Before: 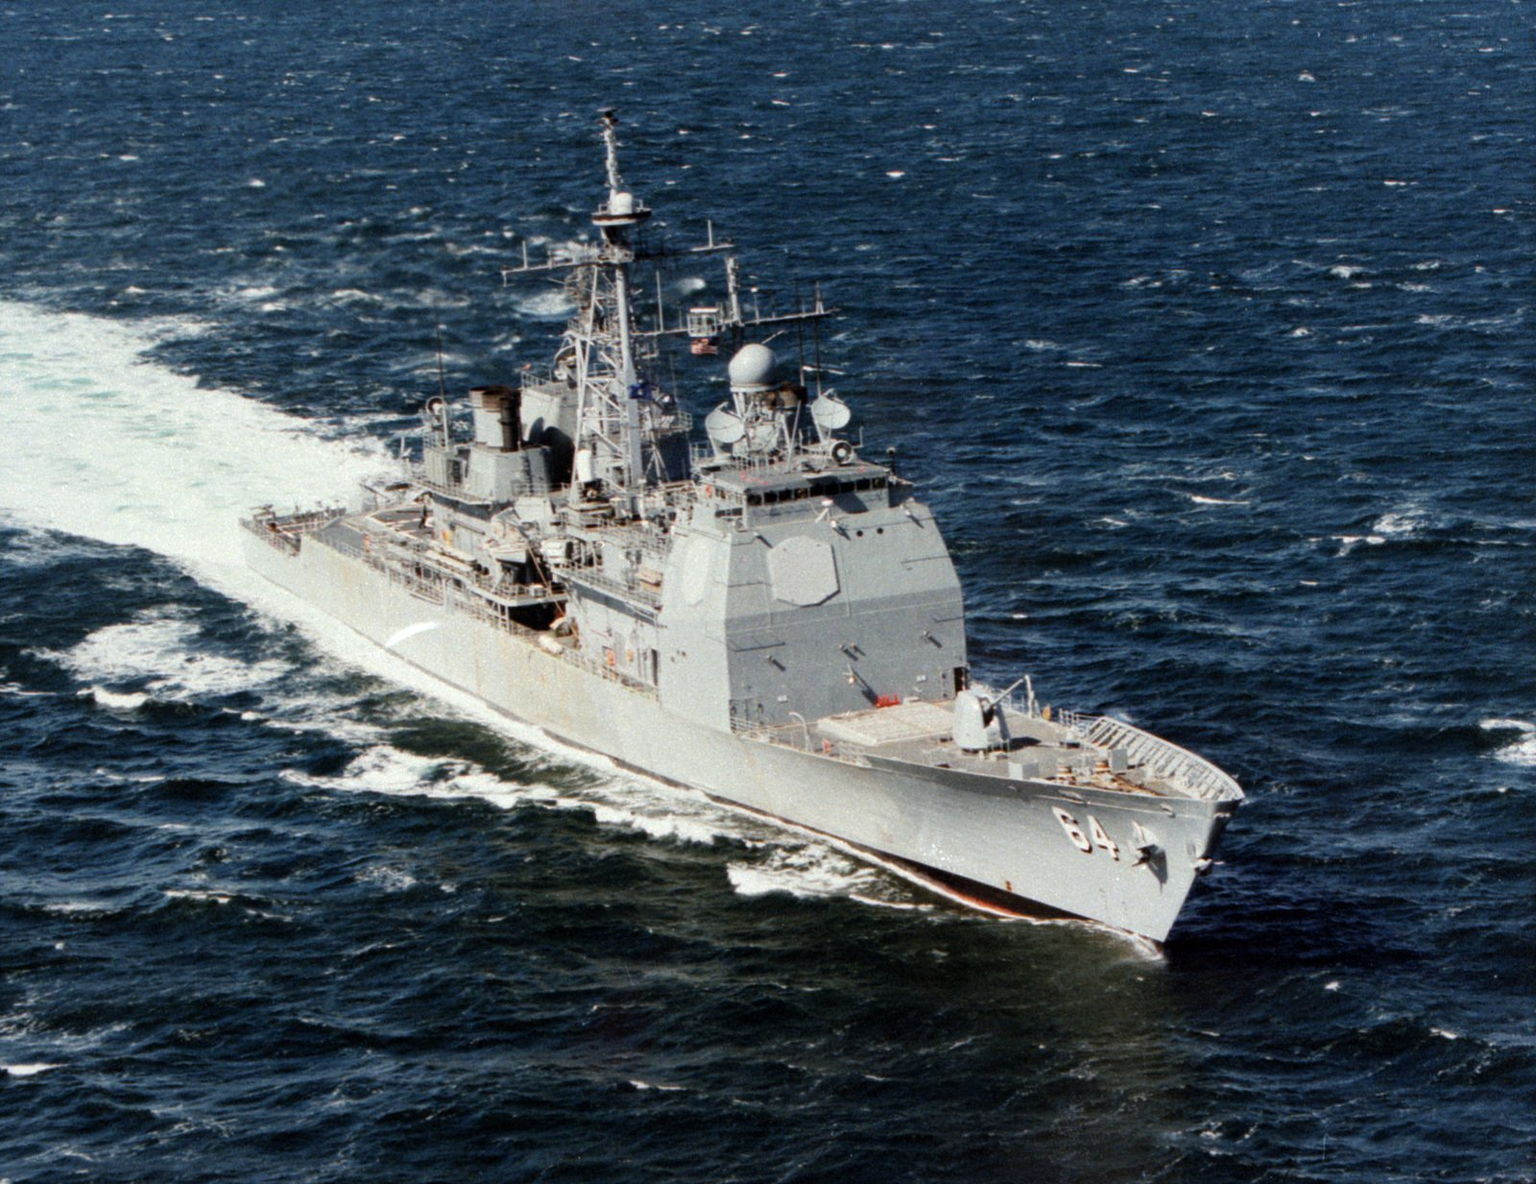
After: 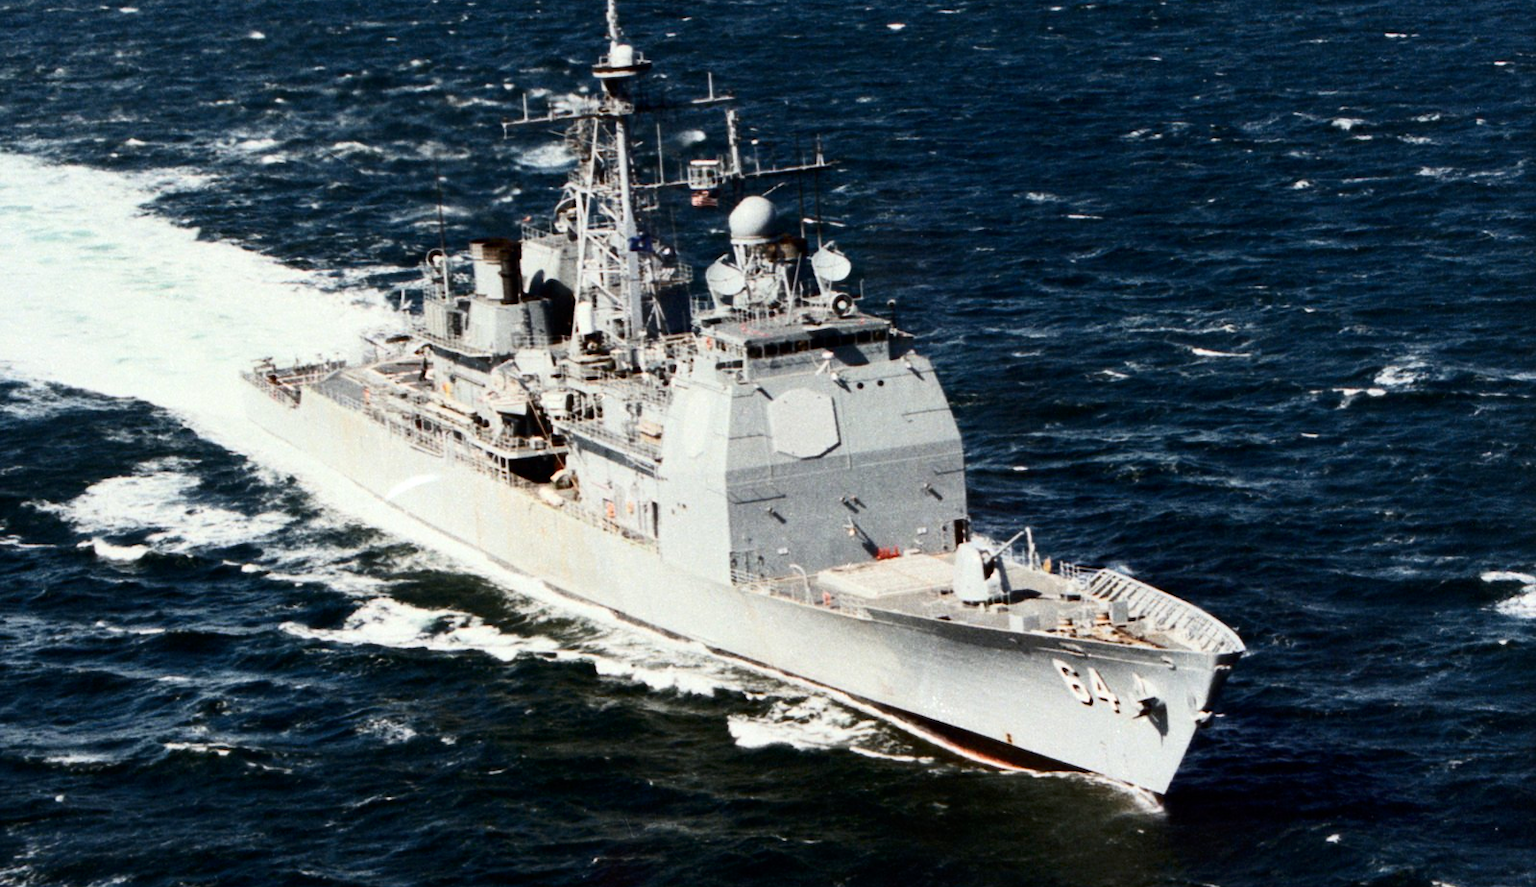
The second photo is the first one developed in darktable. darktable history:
crop and rotate: top 12.5%, bottom 12.5%
contrast brightness saturation: contrast 0.28
